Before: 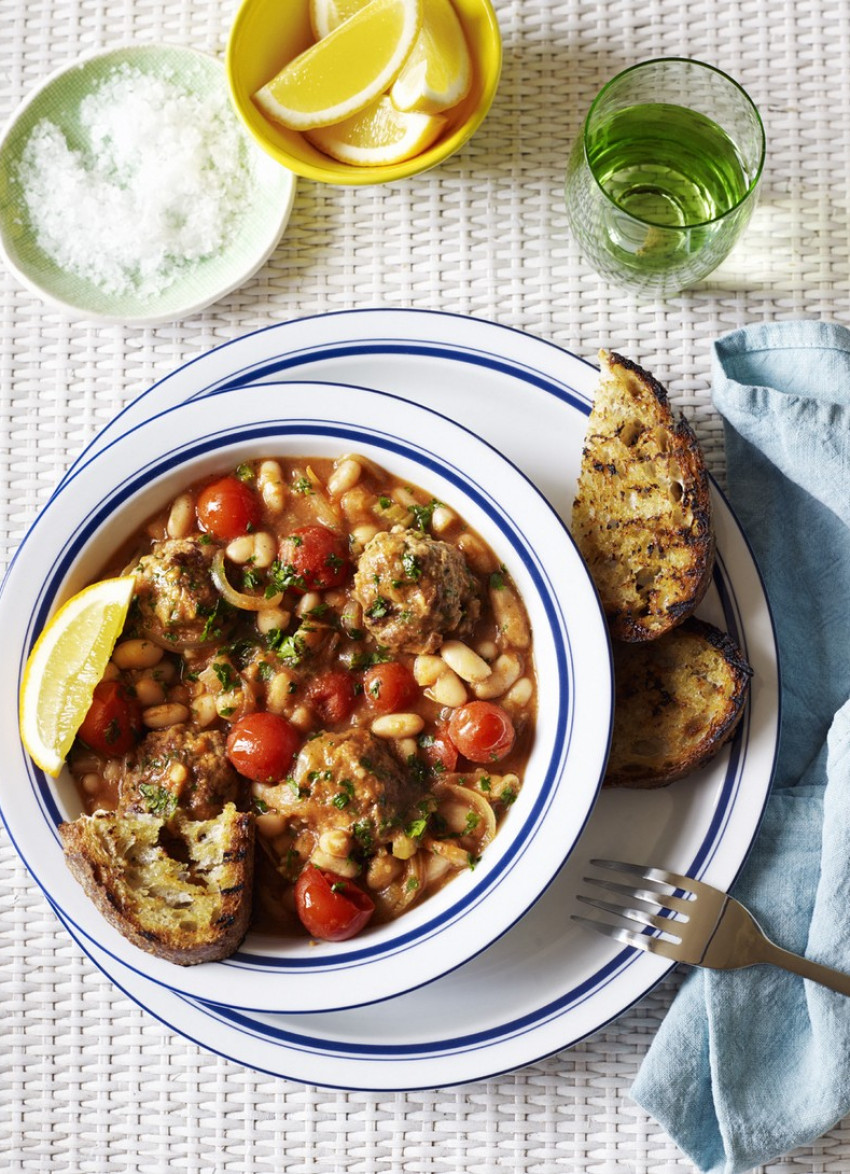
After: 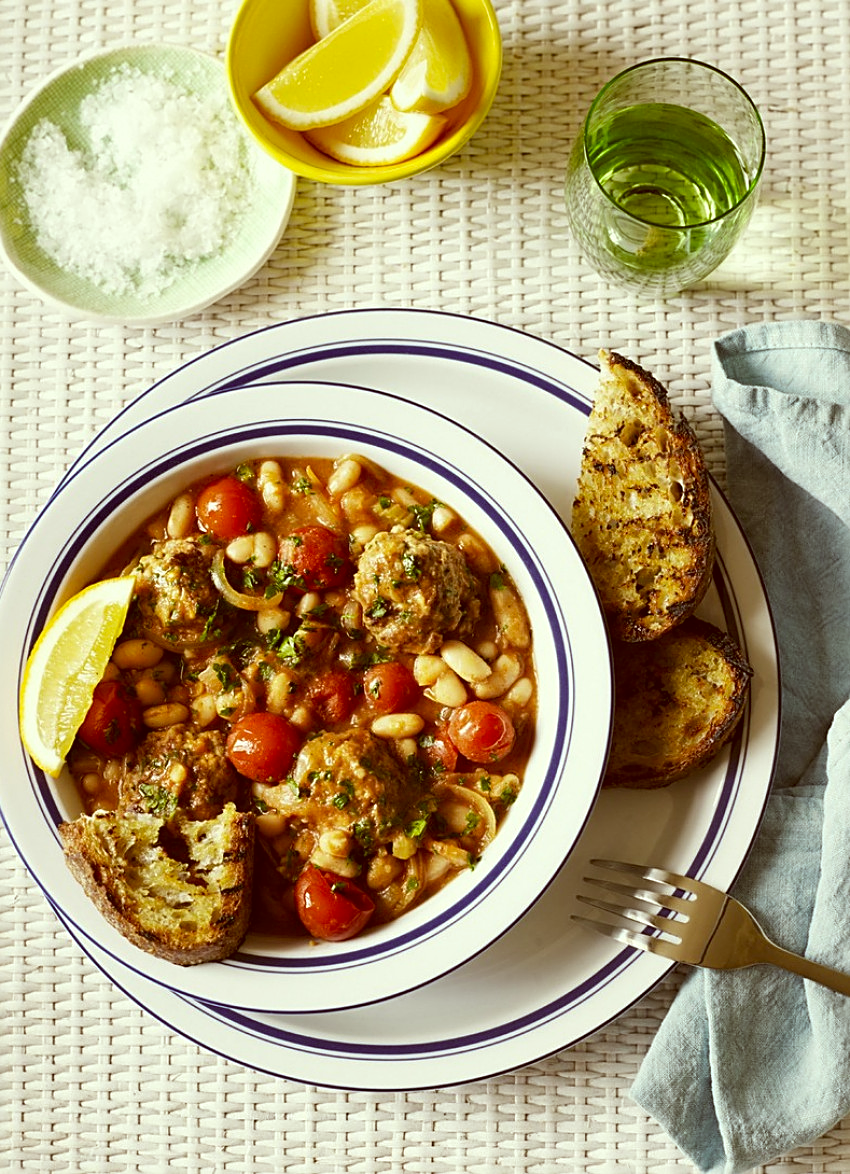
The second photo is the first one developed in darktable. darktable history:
sharpen: on, module defaults
color correction: highlights a* -5.94, highlights b* 9.48, shadows a* 10.12, shadows b* 23.94
